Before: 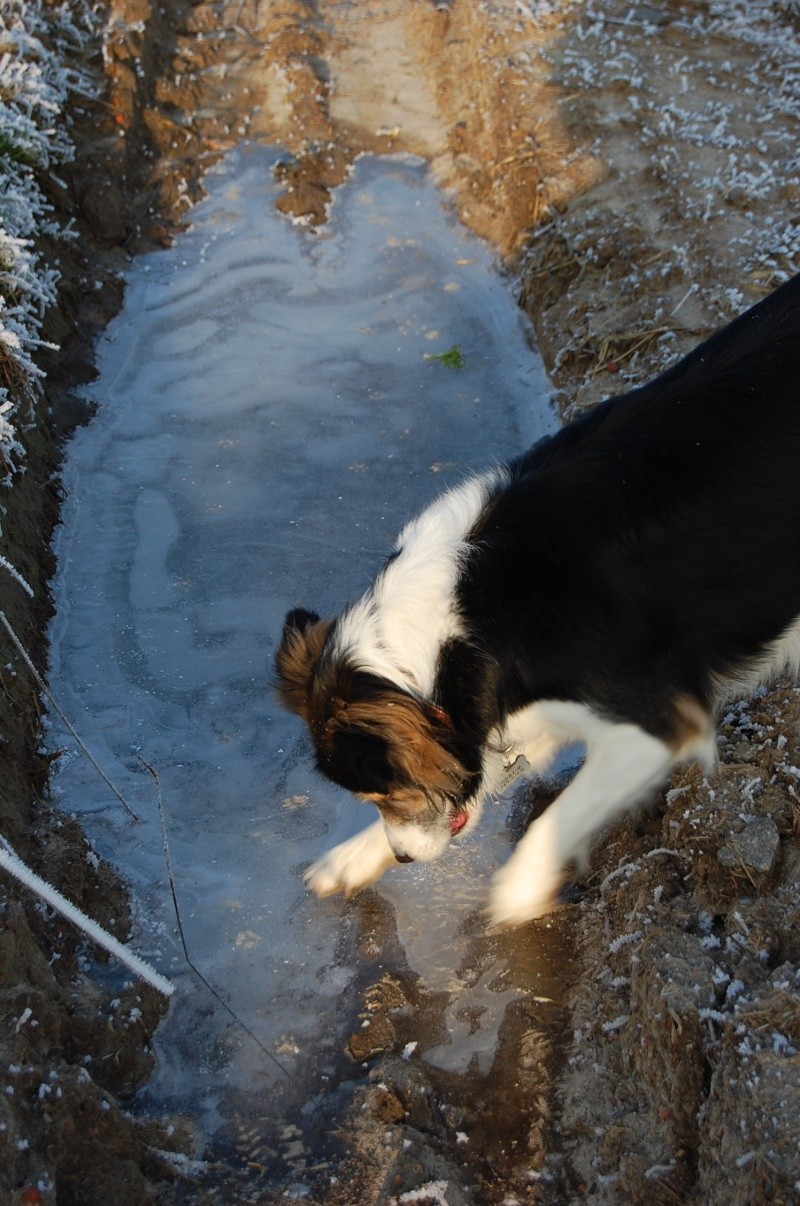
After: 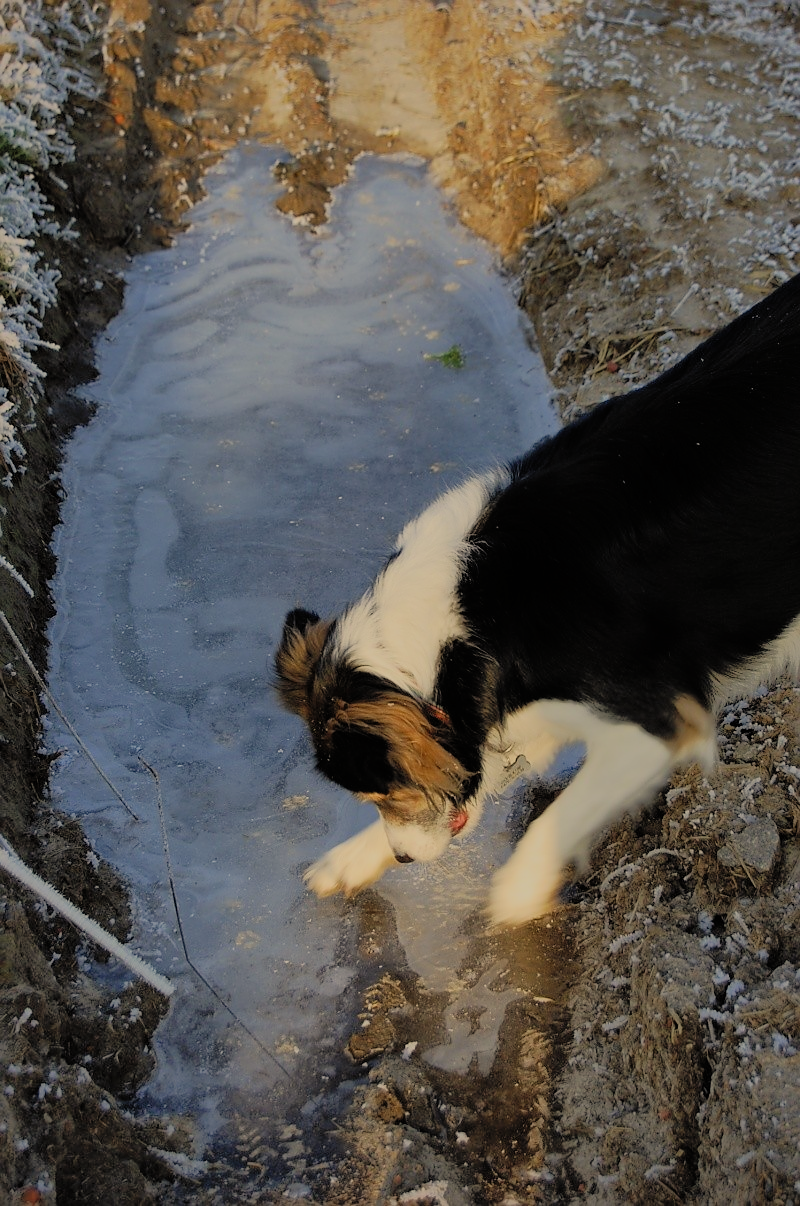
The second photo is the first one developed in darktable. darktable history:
sharpen: radius 0.973, amount 0.608
color correction: highlights a* 2.45, highlights b* 22.61
filmic rgb: black relative exposure -7.65 EV, white relative exposure 4.56 EV, threshold 5.97 EV, hardness 3.61, add noise in highlights 0.001, color science v3 (2019), use custom middle-gray values true, contrast in highlights soft, enable highlight reconstruction true
color calibration: illuminant as shot in camera, x 0.358, y 0.373, temperature 4628.91 K
shadows and highlights: shadows 58.65, highlights -59.7, highlights color adjustment 72.5%
